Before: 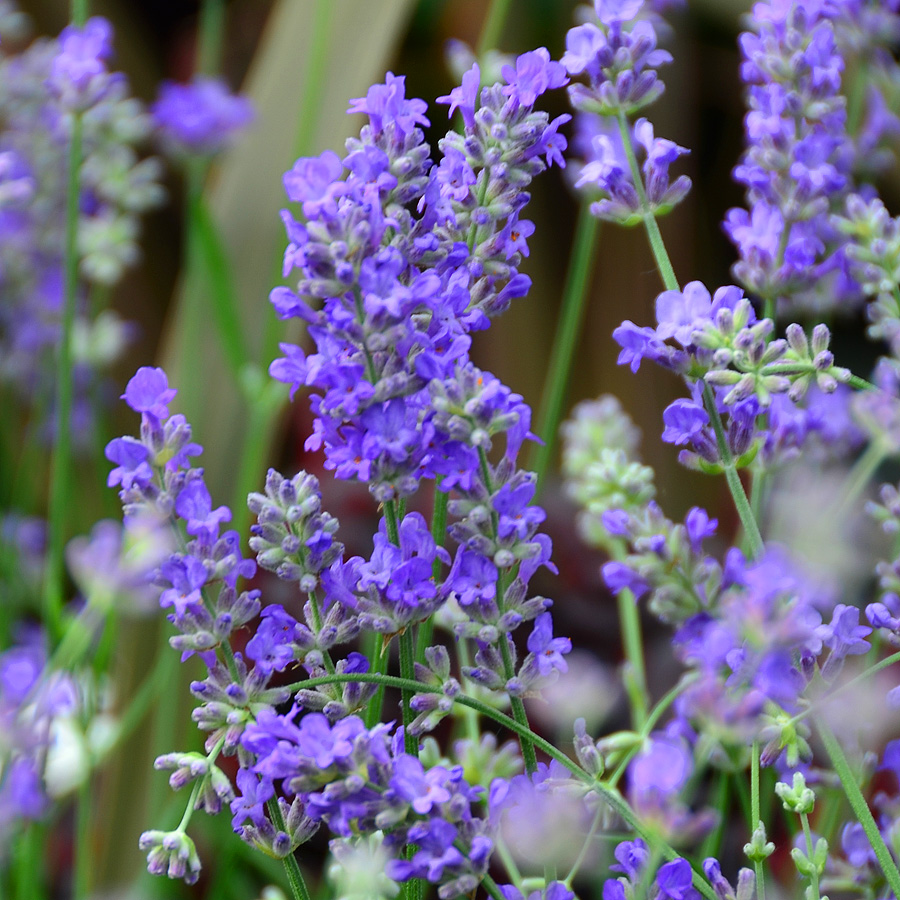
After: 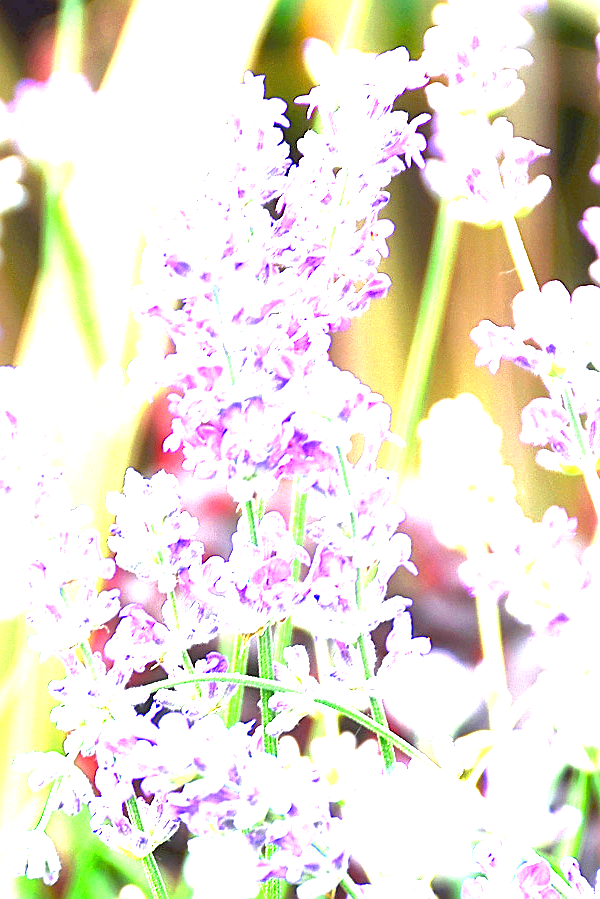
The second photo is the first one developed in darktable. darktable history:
crop and rotate: left 15.754%, right 17.579%
exposure: black level correction 0, exposure 4 EV, compensate exposure bias true, compensate highlight preservation false
sharpen: on, module defaults
local contrast: mode bilateral grid, contrast 20, coarseness 50, detail 132%, midtone range 0.2
